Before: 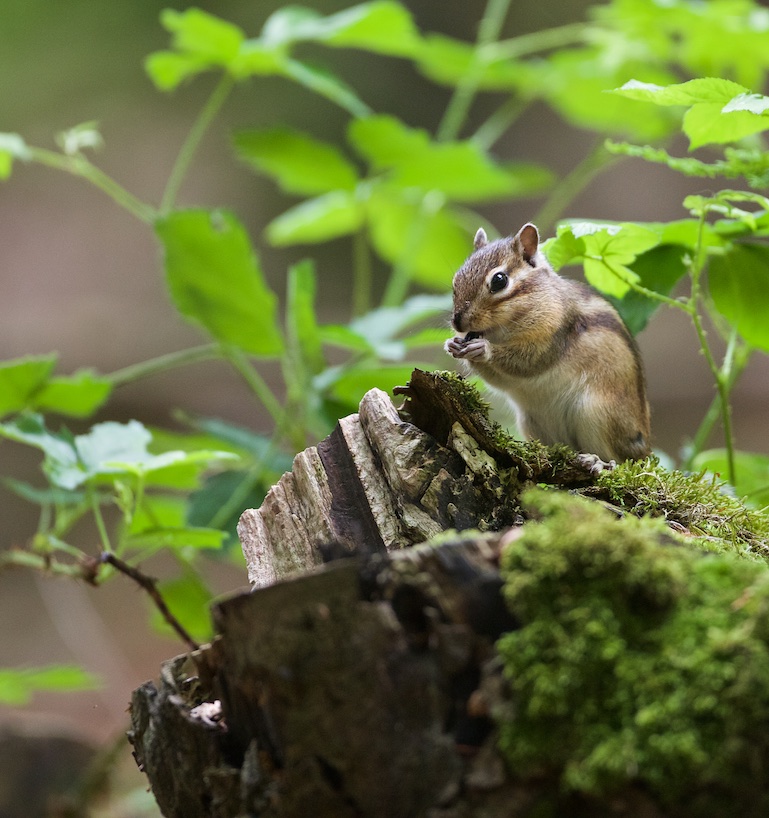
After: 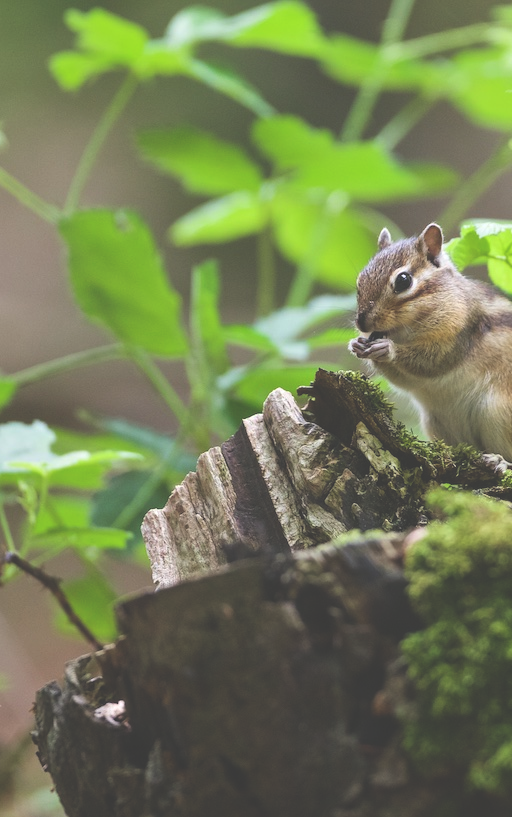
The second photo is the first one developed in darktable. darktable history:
contrast brightness saturation: contrast 0.041, saturation 0.068
crop and rotate: left 12.609%, right 20.76%
exposure: black level correction -0.042, exposure 0.059 EV, compensate highlight preservation false
